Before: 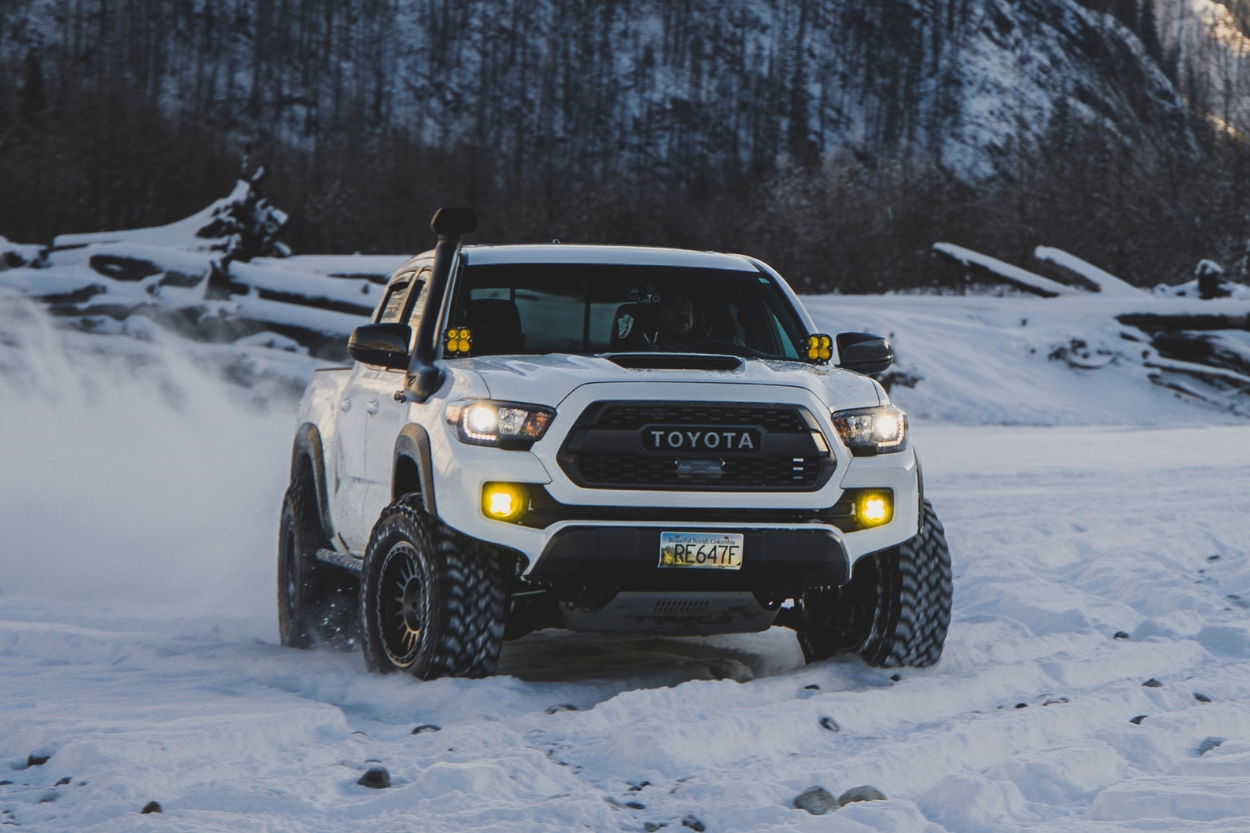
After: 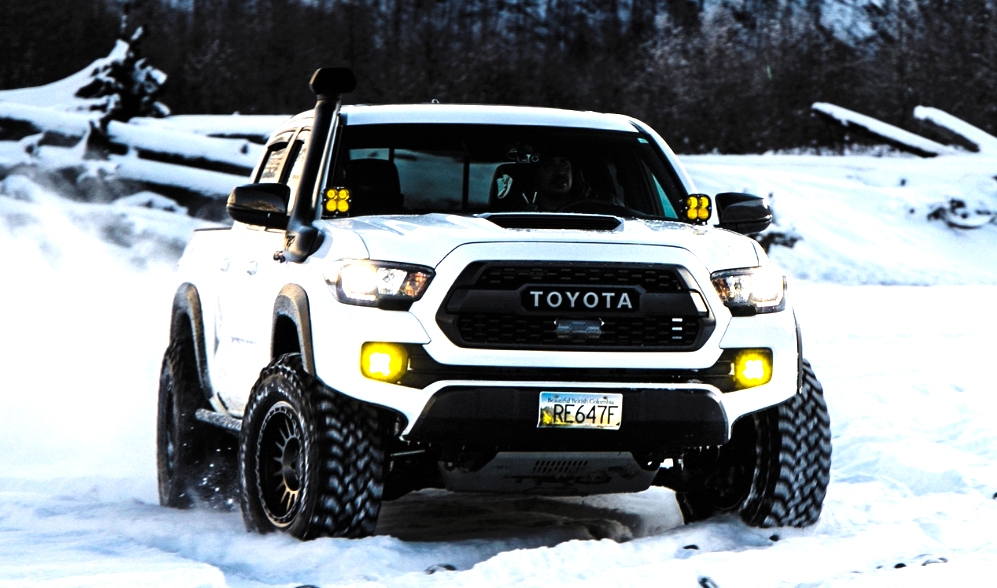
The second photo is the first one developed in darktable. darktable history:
levels: levels [0.129, 0.519, 0.867]
base curve: curves: ch0 [(0, 0) (0.028, 0.03) (0.121, 0.232) (0.46, 0.748) (0.859, 0.968) (1, 1)], preserve colors none
crop: left 9.734%, top 16.912%, right 10.501%, bottom 12.387%
color balance rgb: linear chroma grading › global chroma 15.368%, perceptual saturation grading › global saturation 0.172%, perceptual brilliance grading › highlights 7.628%, perceptual brilliance grading › mid-tones 4.406%, perceptual brilliance grading › shadows 2.499%, global vibrance 9.336%
exposure: black level correction -0.003, exposure 0.036 EV, compensate highlight preservation false
